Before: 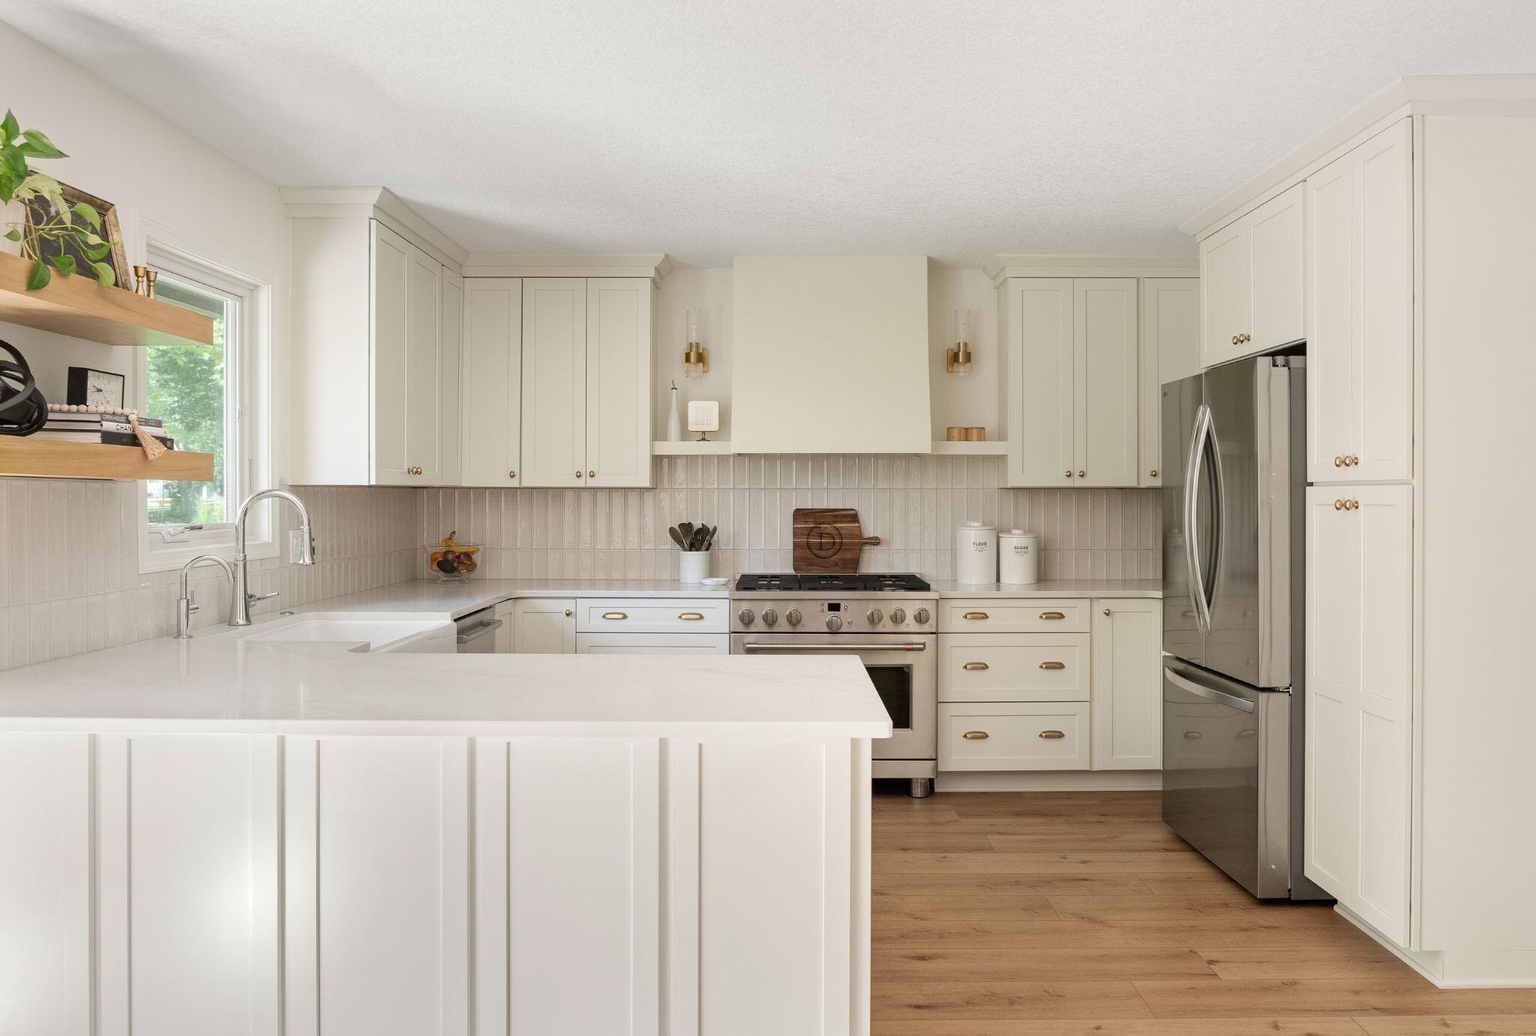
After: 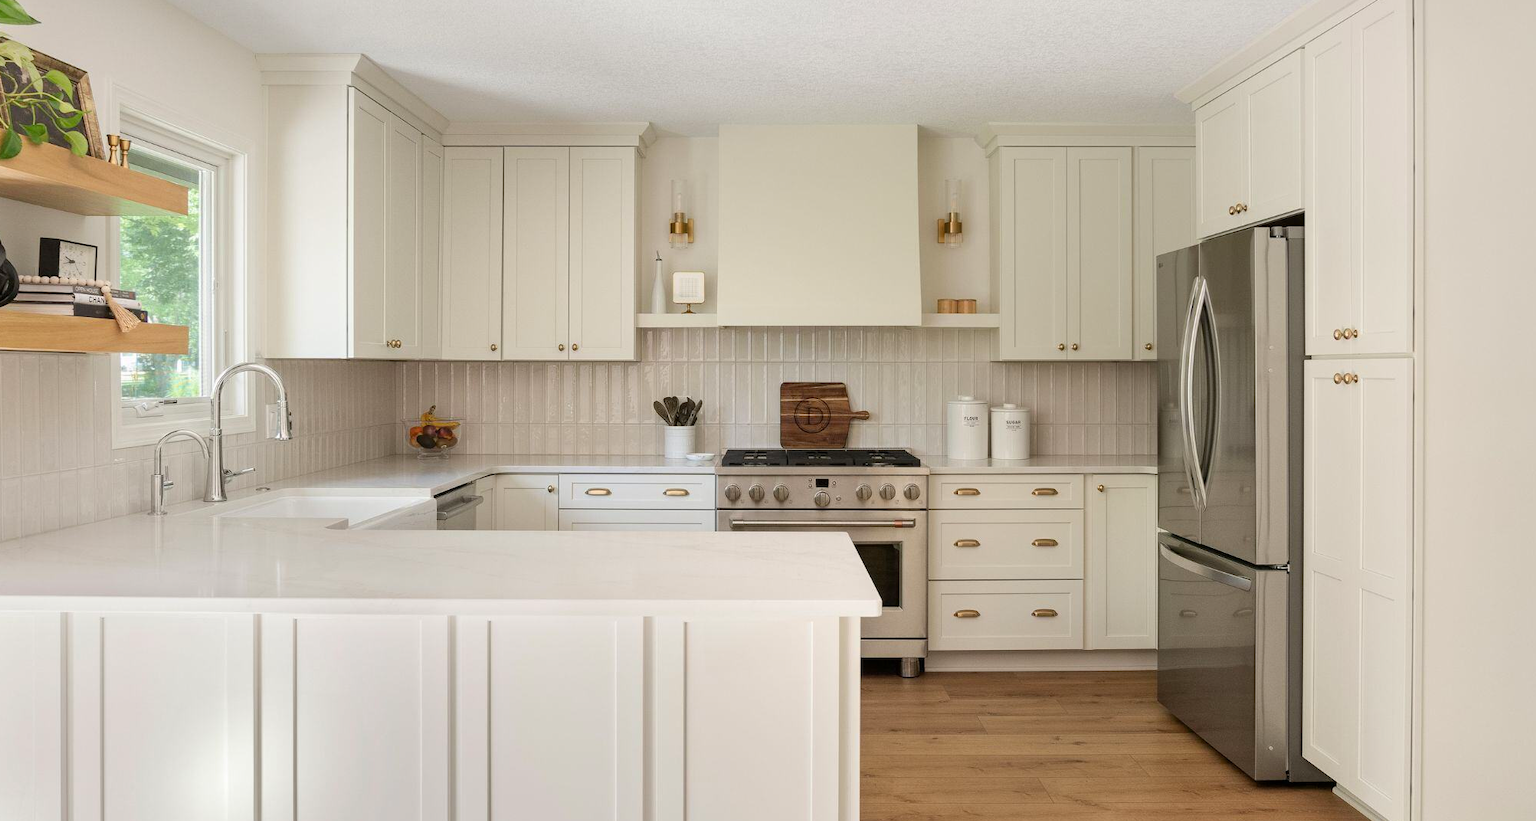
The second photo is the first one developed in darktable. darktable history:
crop and rotate: left 1.909%, top 12.968%, right 0.172%, bottom 9.38%
contrast brightness saturation: saturation 0.135
